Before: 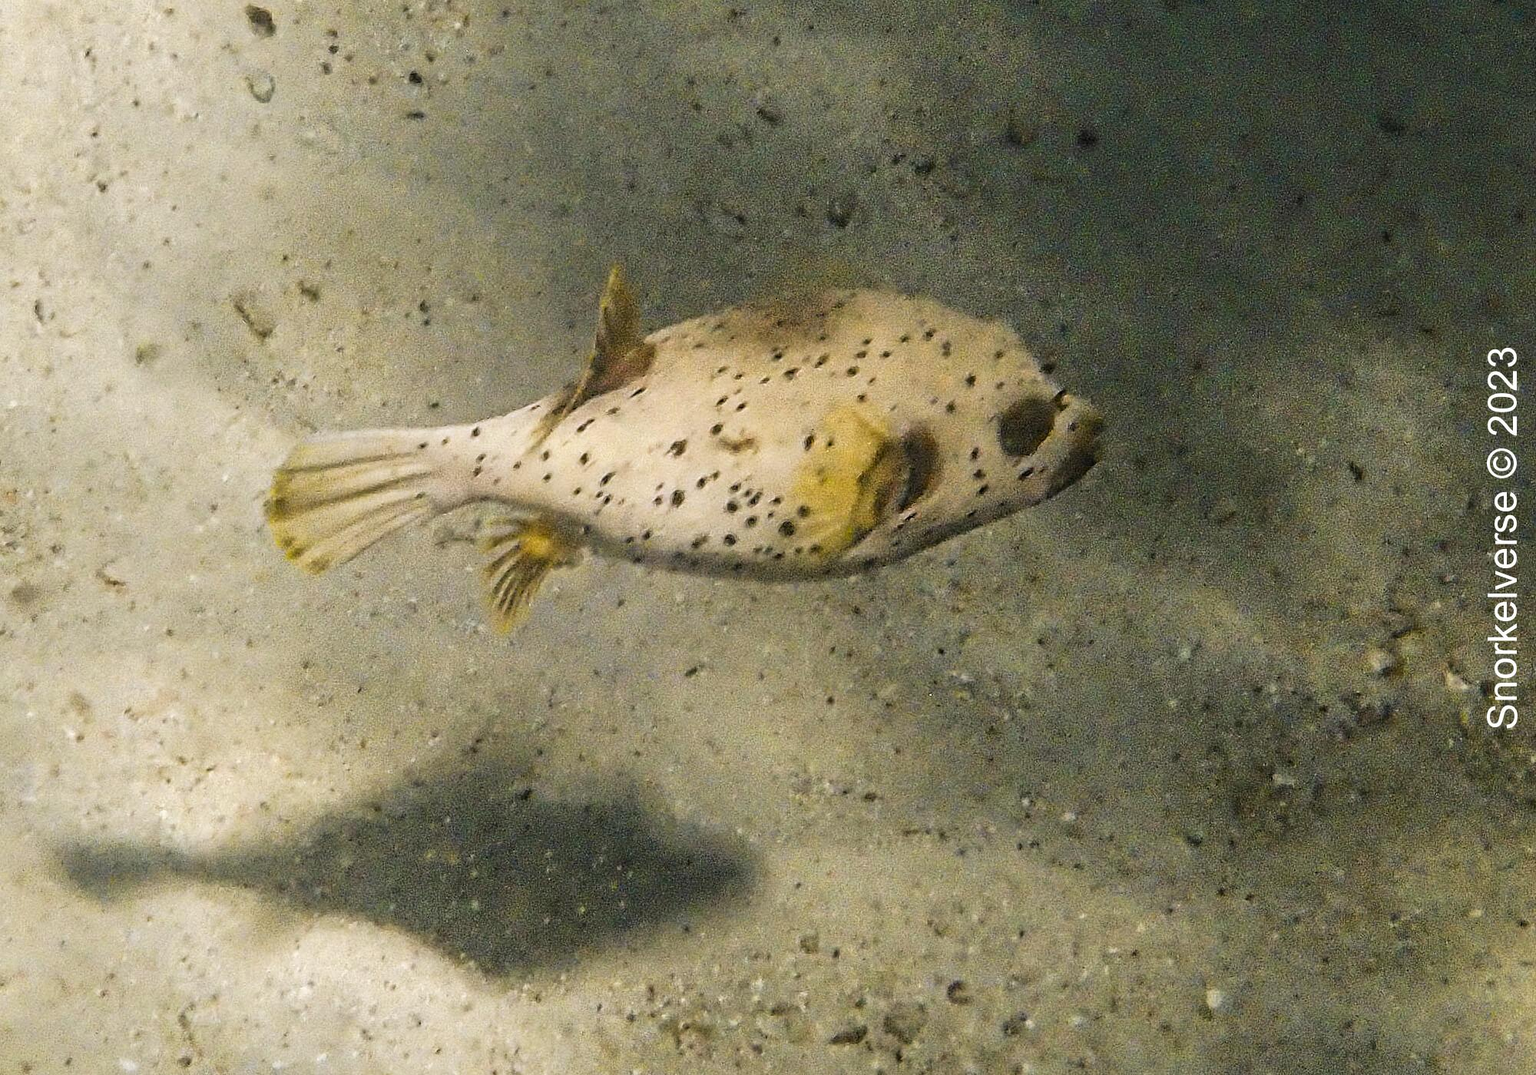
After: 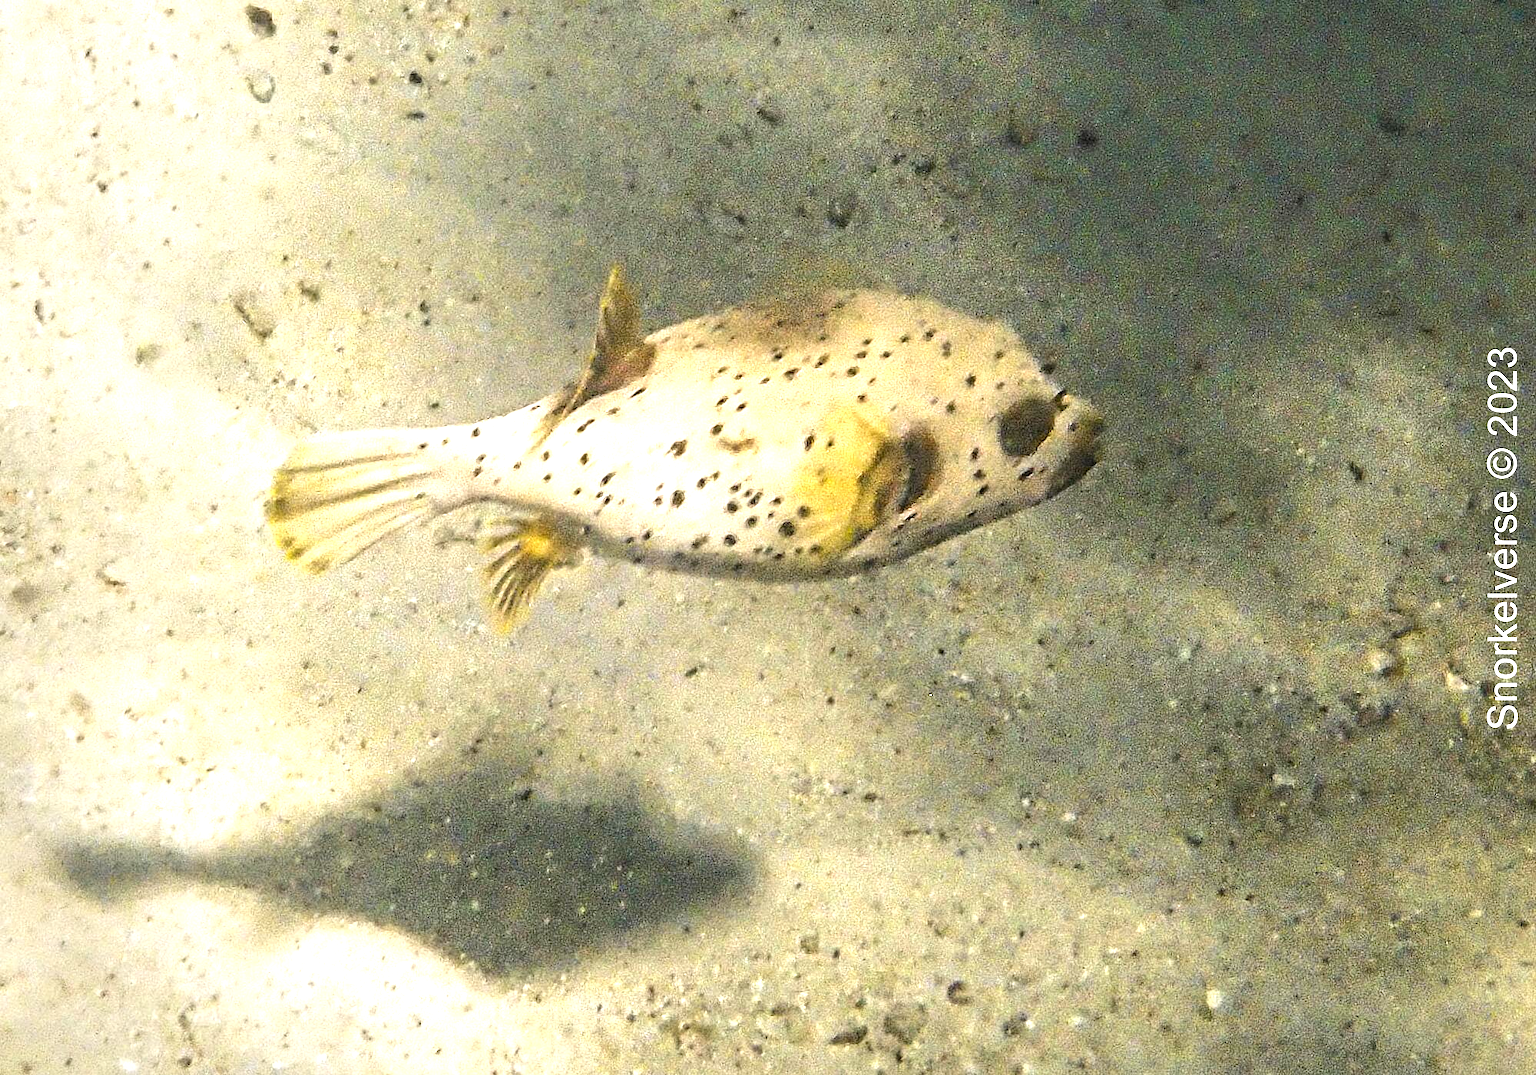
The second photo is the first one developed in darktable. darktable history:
vignetting: brightness -0.297, saturation -0.064, center (0.219, -0.229)
exposure: black level correction 0, exposure 1.194 EV, compensate exposure bias true, compensate highlight preservation false
